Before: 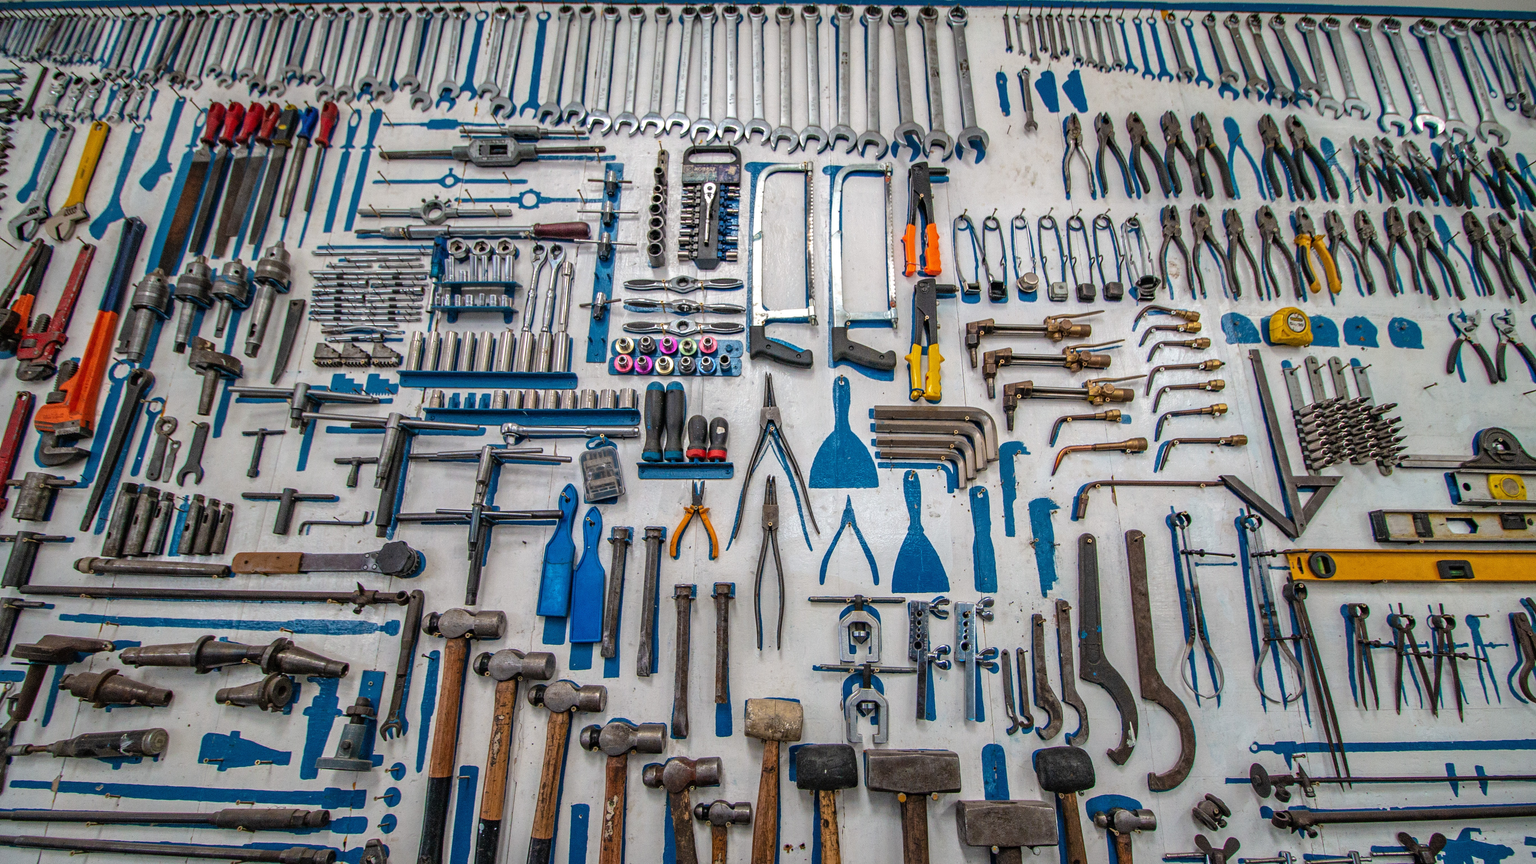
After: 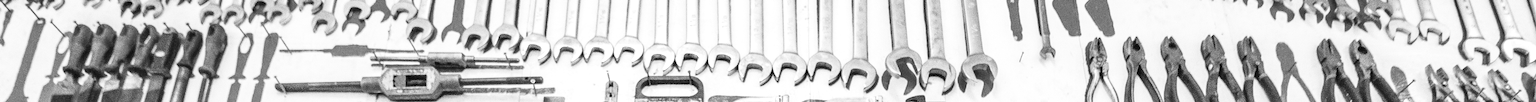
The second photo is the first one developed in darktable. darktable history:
shadows and highlights: shadows 25, highlights -25
exposure: exposure 0.636 EV, compensate highlight preservation false
crop and rotate: left 9.644%, top 9.491%, right 6.021%, bottom 80.509%
tone equalizer: on, module defaults
contrast brightness saturation: contrast 0.39, brightness 0.53
monochrome: on, module defaults
